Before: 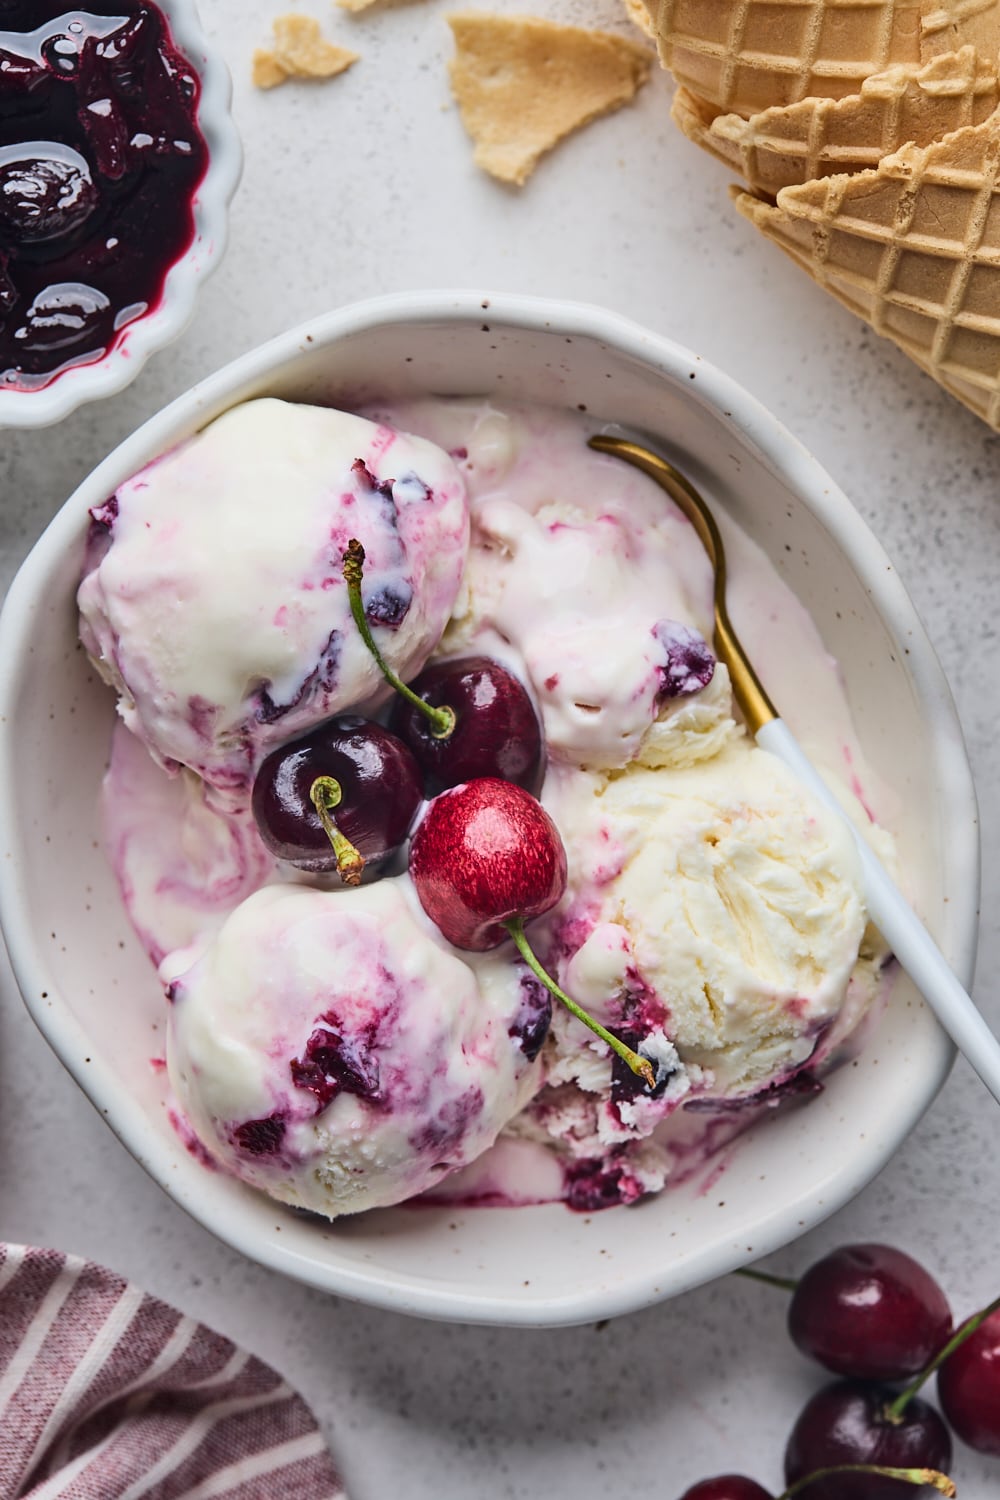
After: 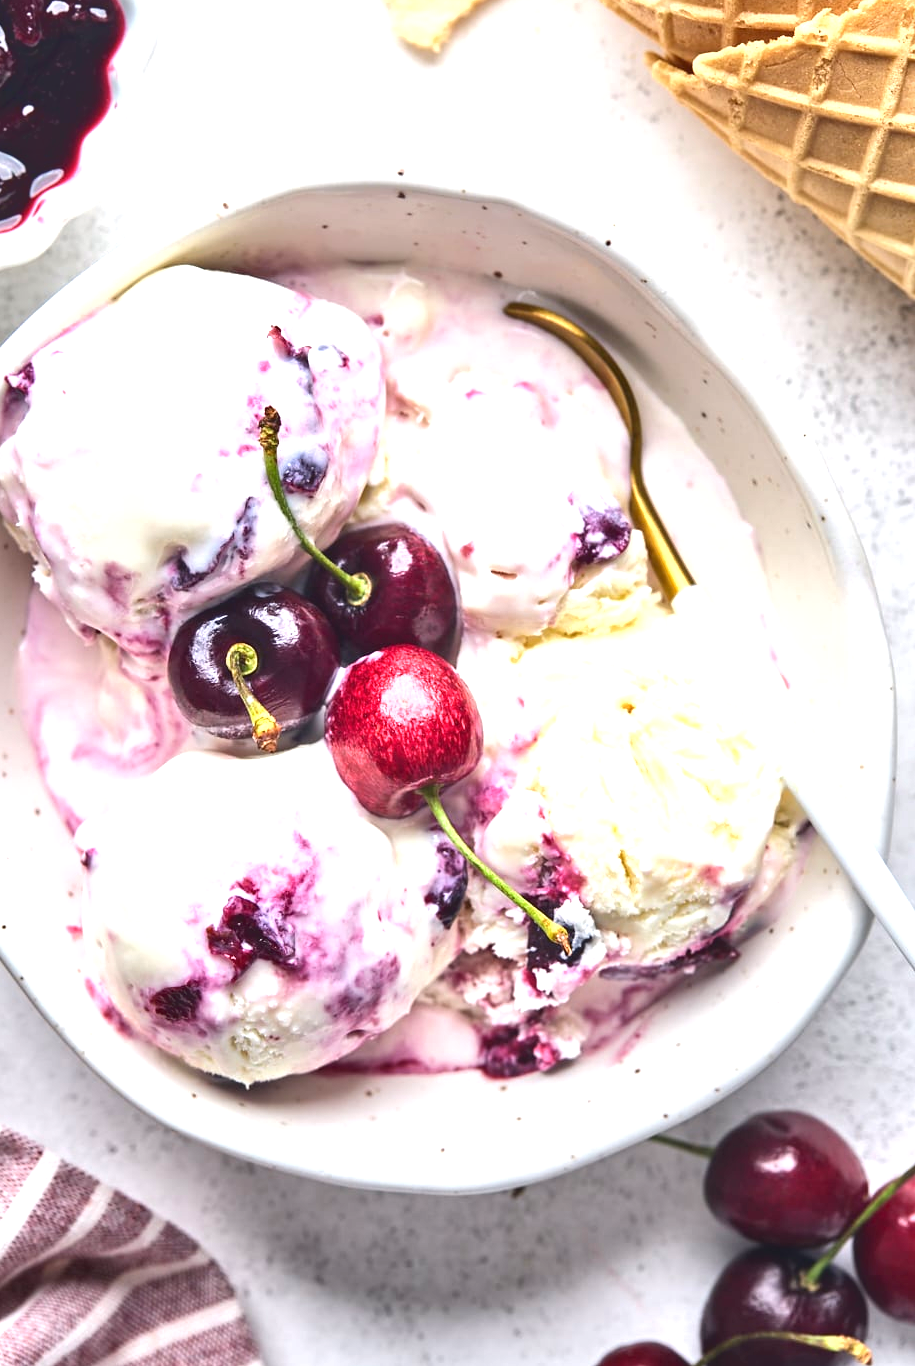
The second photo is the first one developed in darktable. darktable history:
shadows and highlights: shadows 62.84, white point adjustment 0.546, highlights -33.75, compress 83.36%
crop and rotate: left 8.414%, top 8.881%
exposure: black level correction 0, exposure 1.2 EV, compensate highlight preservation false
